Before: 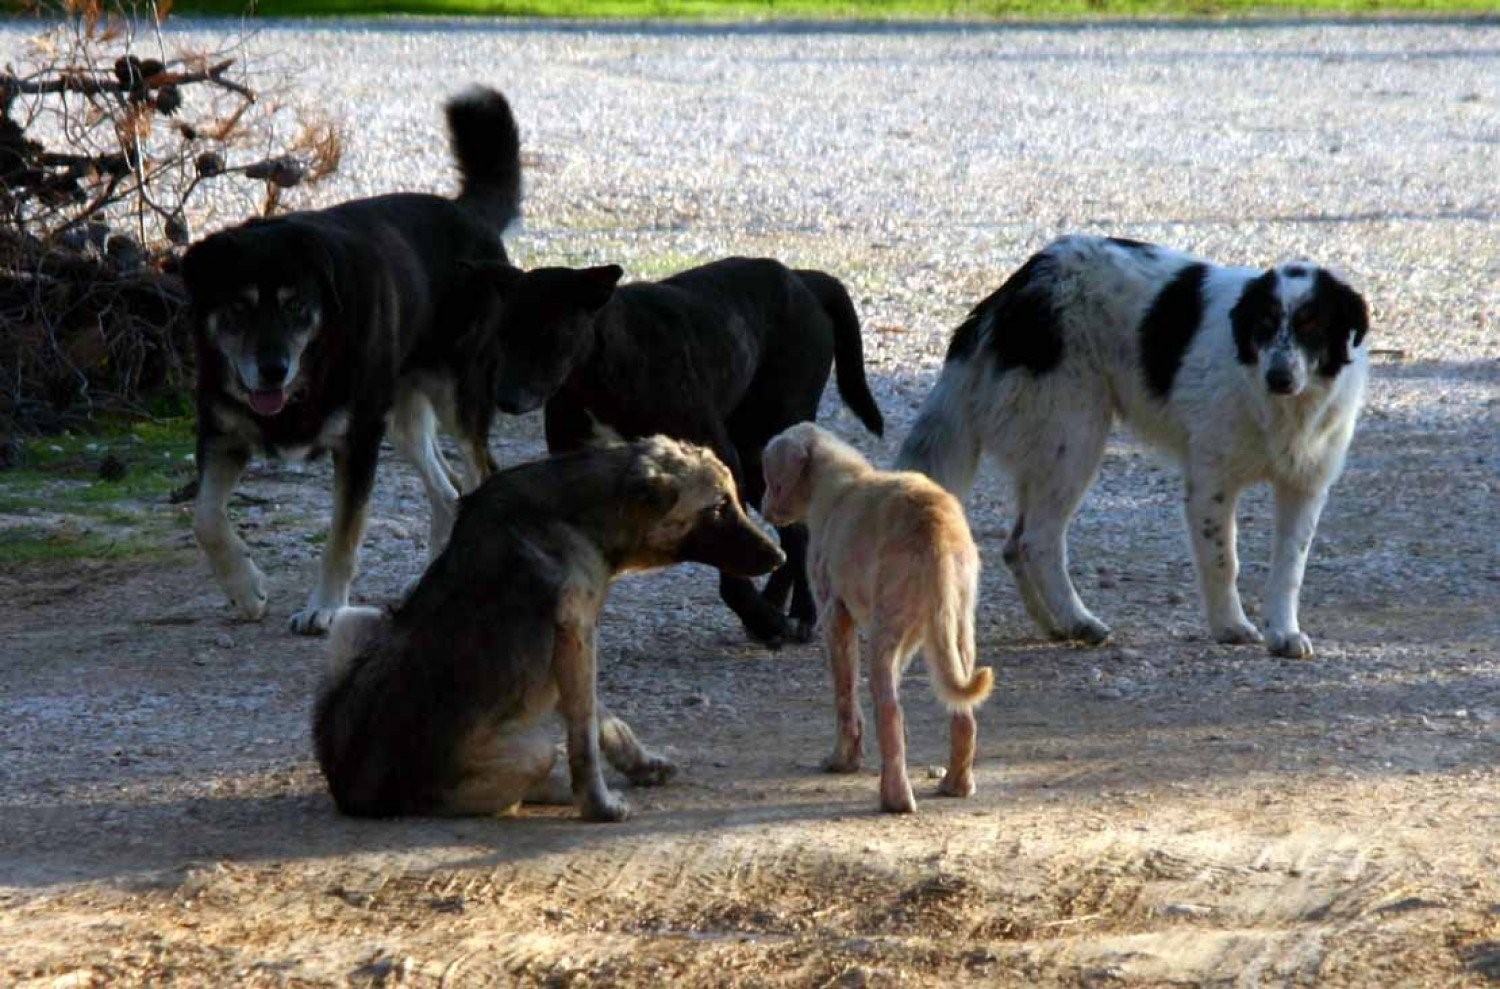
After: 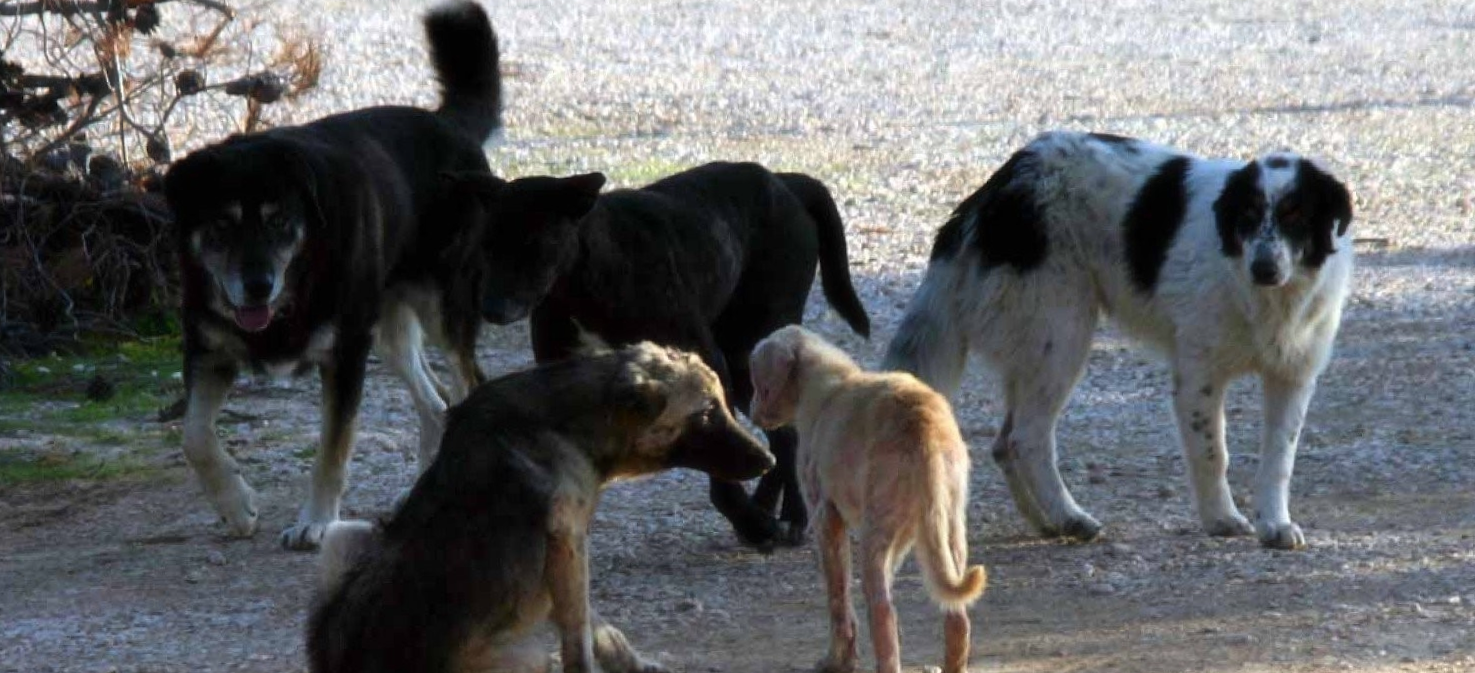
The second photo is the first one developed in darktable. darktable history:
haze removal: strength -0.1, adaptive false
rotate and perspective: rotation -1.42°, crop left 0.016, crop right 0.984, crop top 0.035, crop bottom 0.965
crop and rotate: top 8.293%, bottom 20.996%
